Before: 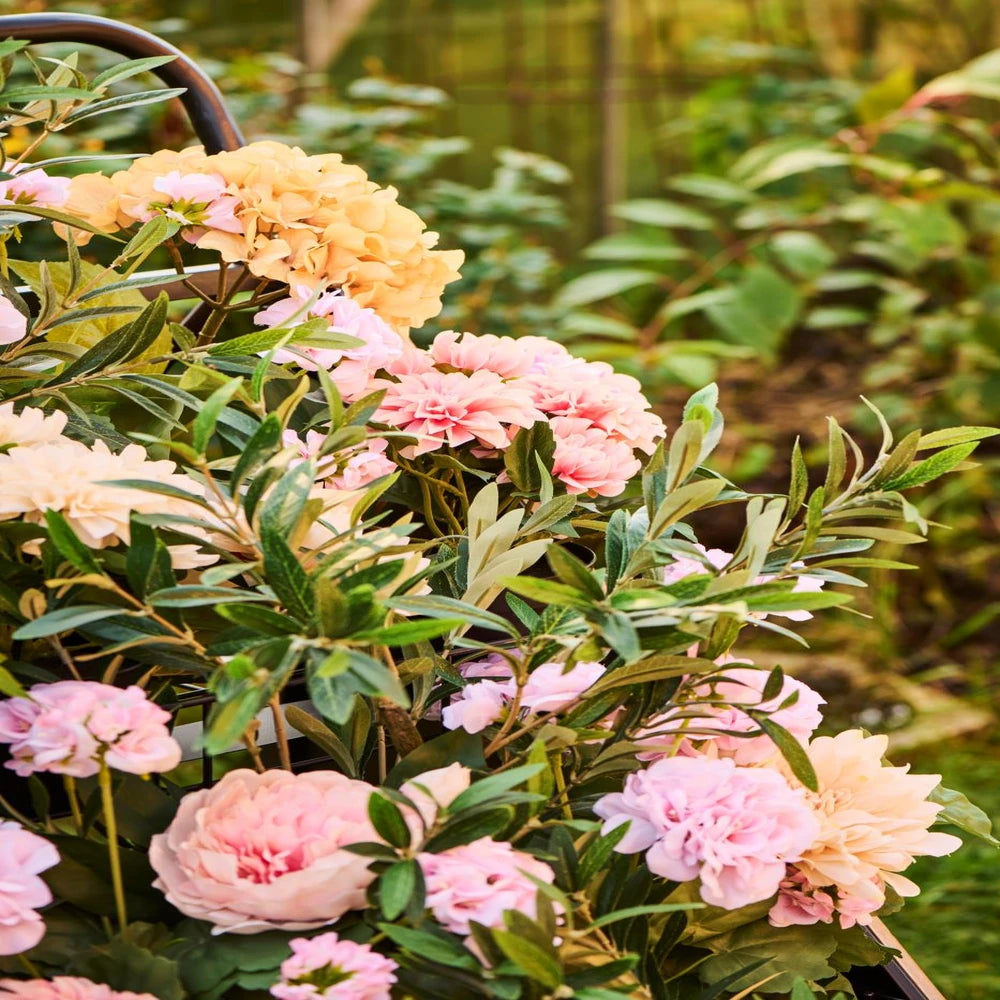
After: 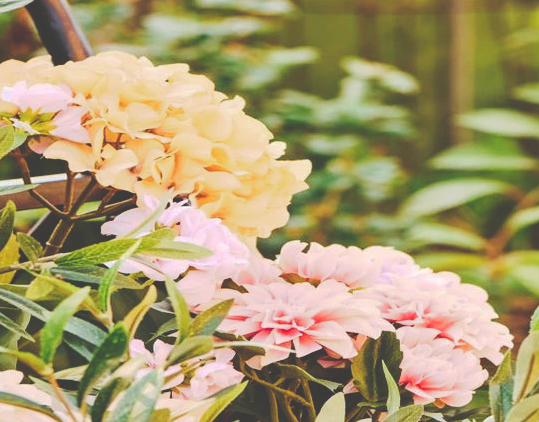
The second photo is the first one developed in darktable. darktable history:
crop: left 15.306%, top 9.065%, right 30.789%, bottom 48.638%
tone curve: curves: ch0 [(0, 0) (0.003, 0.241) (0.011, 0.241) (0.025, 0.242) (0.044, 0.246) (0.069, 0.25) (0.1, 0.251) (0.136, 0.256) (0.177, 0.275) (0.224, 0.293) (0.277, 0.326) (0.335, 0.38) (0.399, 0.449) (0.468, 0.525) (0.543, 0.606) (0.623, 0.683) (0.709, 0.751) (0.801, 0.824) (0.898, 0.871) (1, 1)], preserve colors none
